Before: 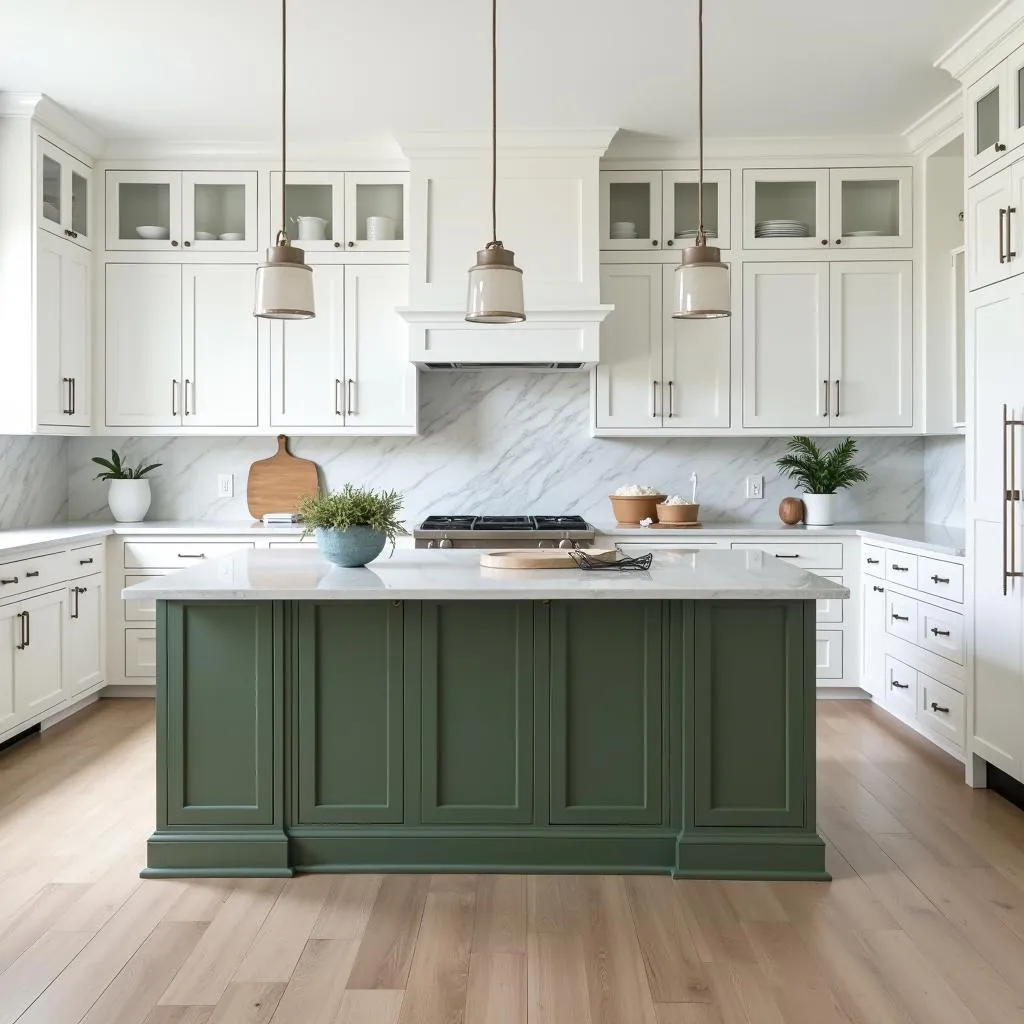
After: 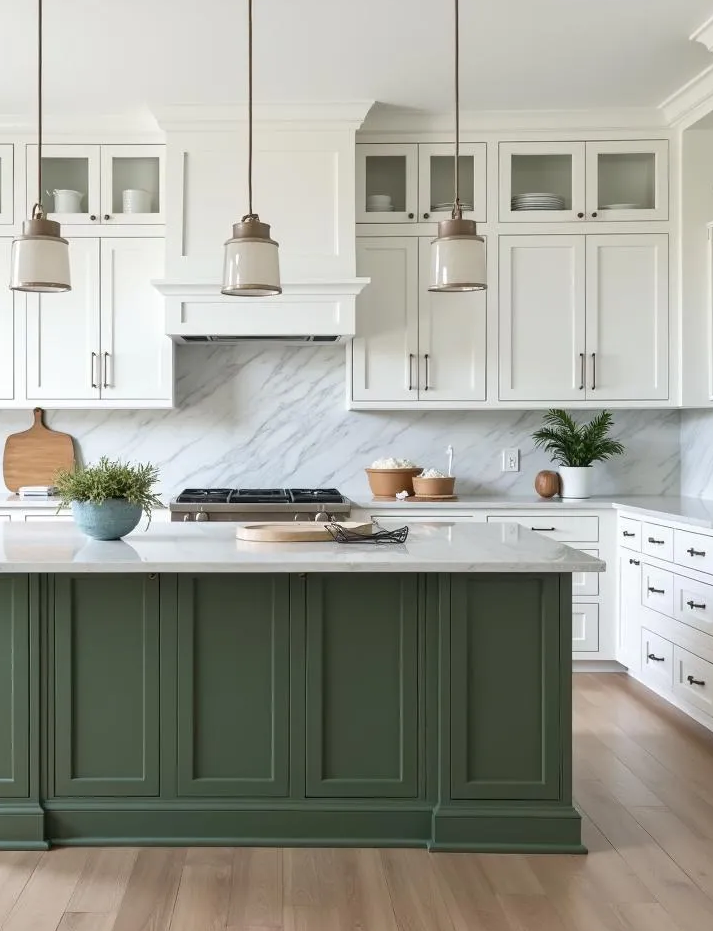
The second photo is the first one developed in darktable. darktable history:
crop and rotate: left 23.879%, top 2.706%, right 6.464%, bottom 6.338%
